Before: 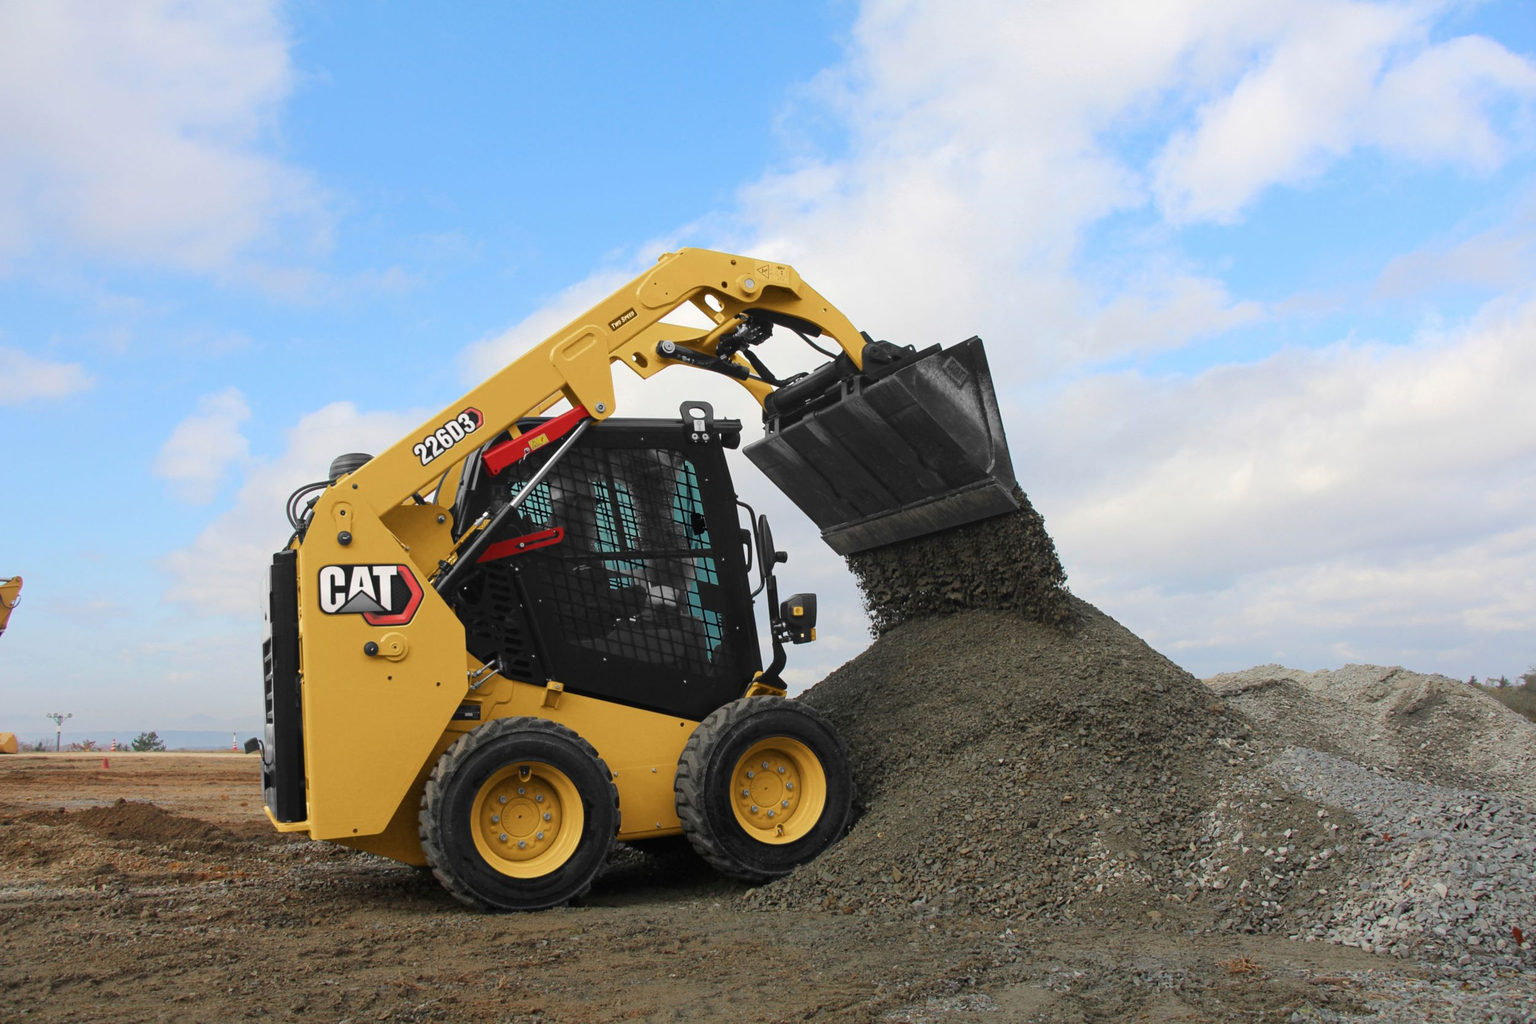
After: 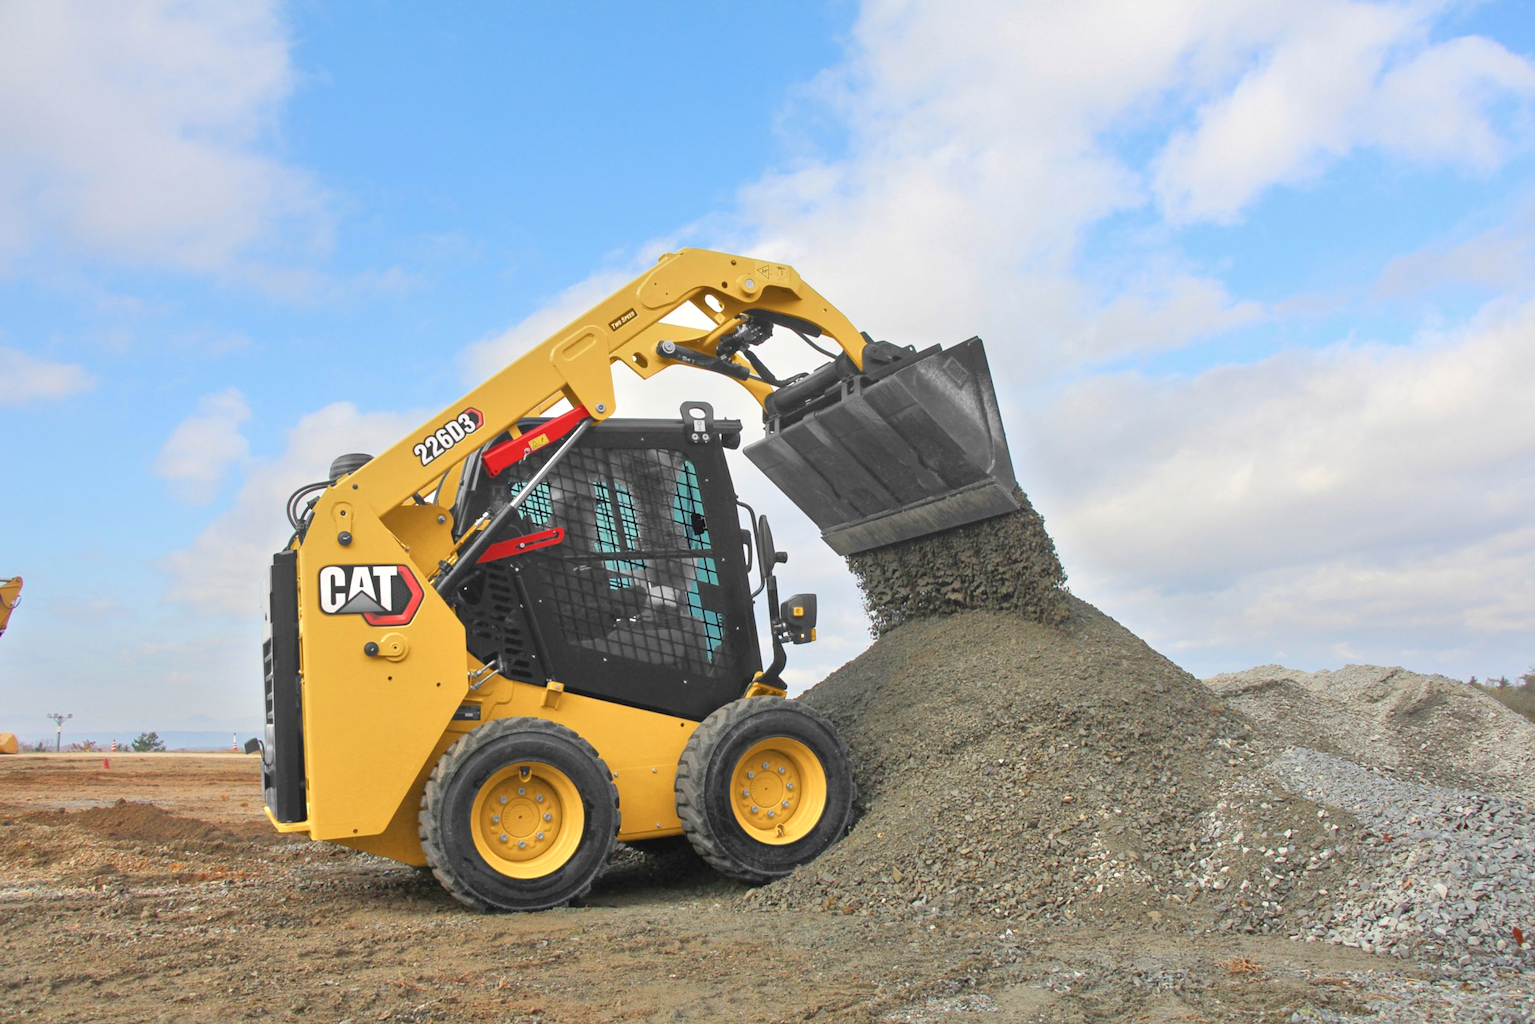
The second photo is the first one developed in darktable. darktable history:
tone equalizer: -8 EV 1.99 EV, -7 EV 1.99 EV, -6 EV 1.97 EV, -5 EV 1.97 EV, -4 EV 1.99 EV, -3 EV 1.47 EV, -2 EV 0.974 EV, -1 EV 0.508 EV
